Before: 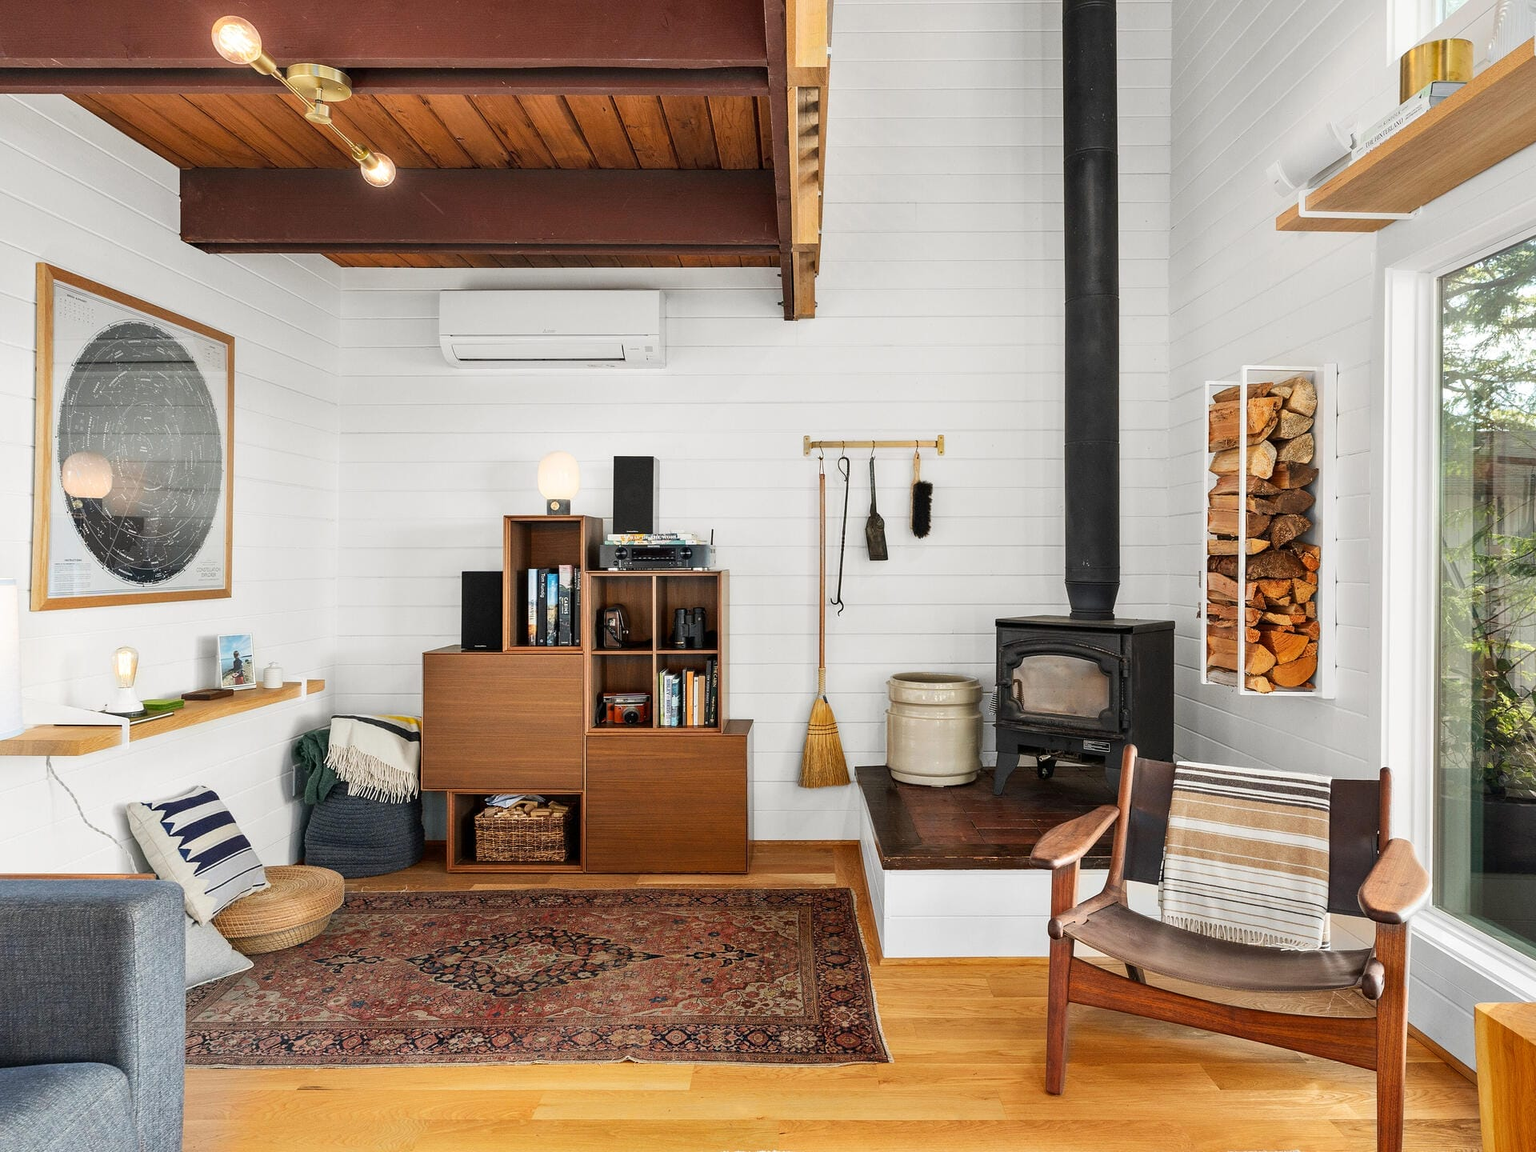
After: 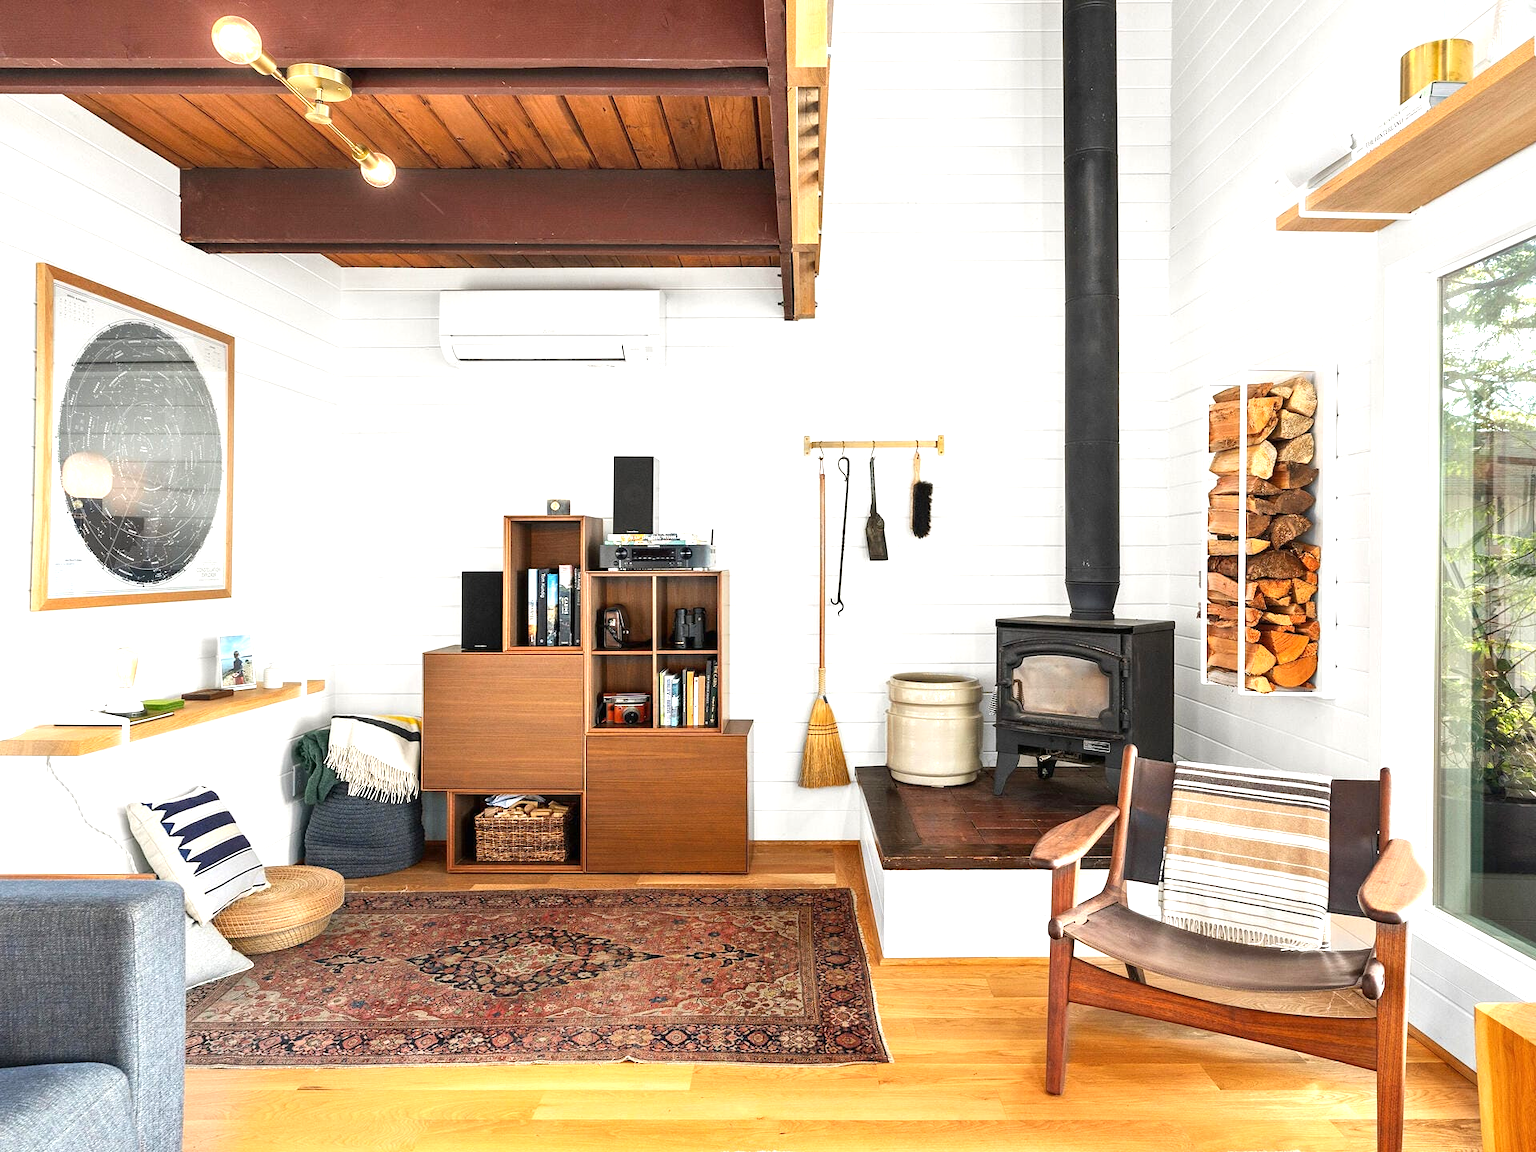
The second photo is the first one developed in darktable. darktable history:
exposure: black level correction 0, exposure 0.834 EV, compensate exposure bias true, compensate highlight preservation false
